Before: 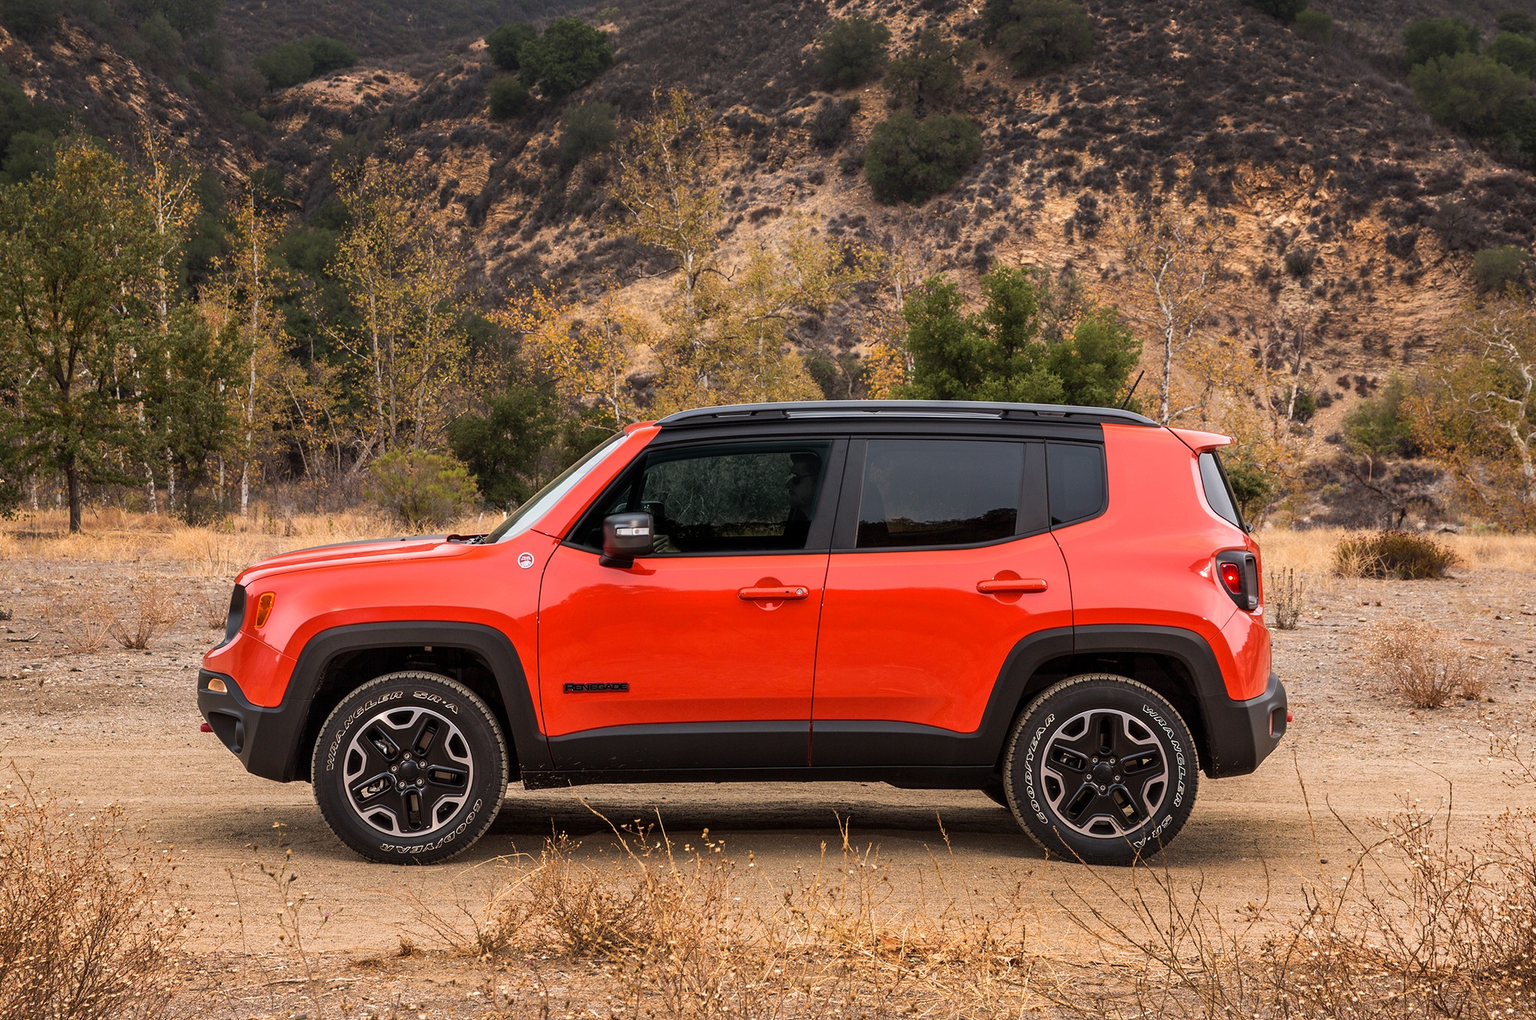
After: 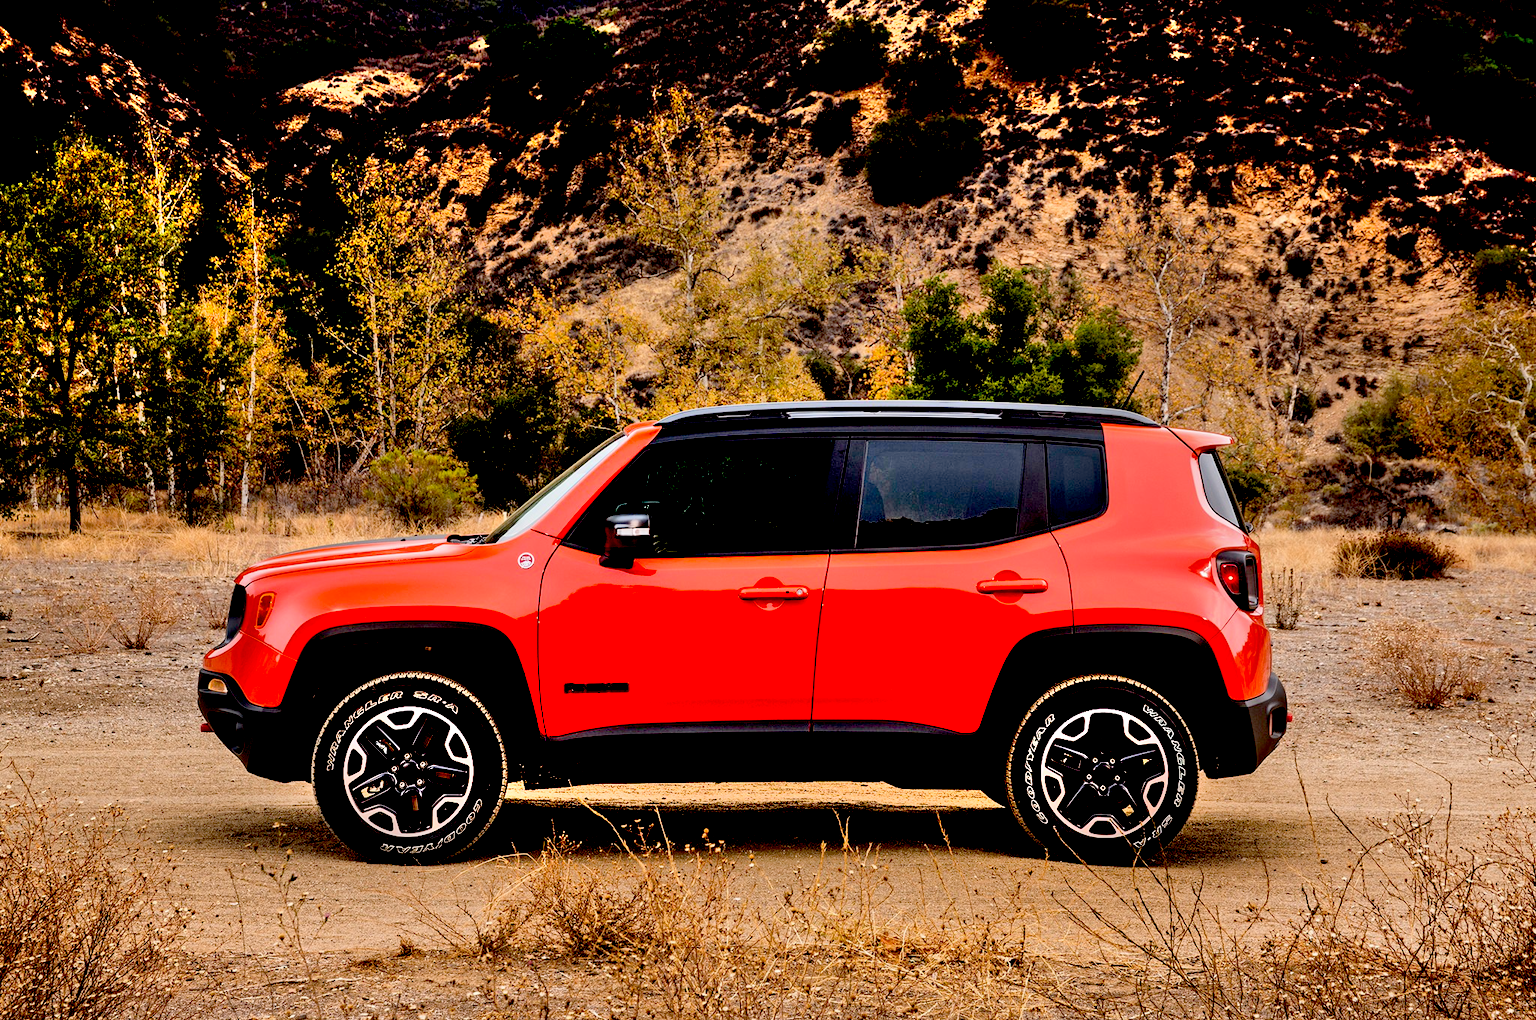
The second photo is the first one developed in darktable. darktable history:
shadows and highlights: low approximation 0.01, soften with gaussian
exposure: black level correction 0.056, exposure -0.037 EV, compensate exposure bias true, compensate highlight preservation false
